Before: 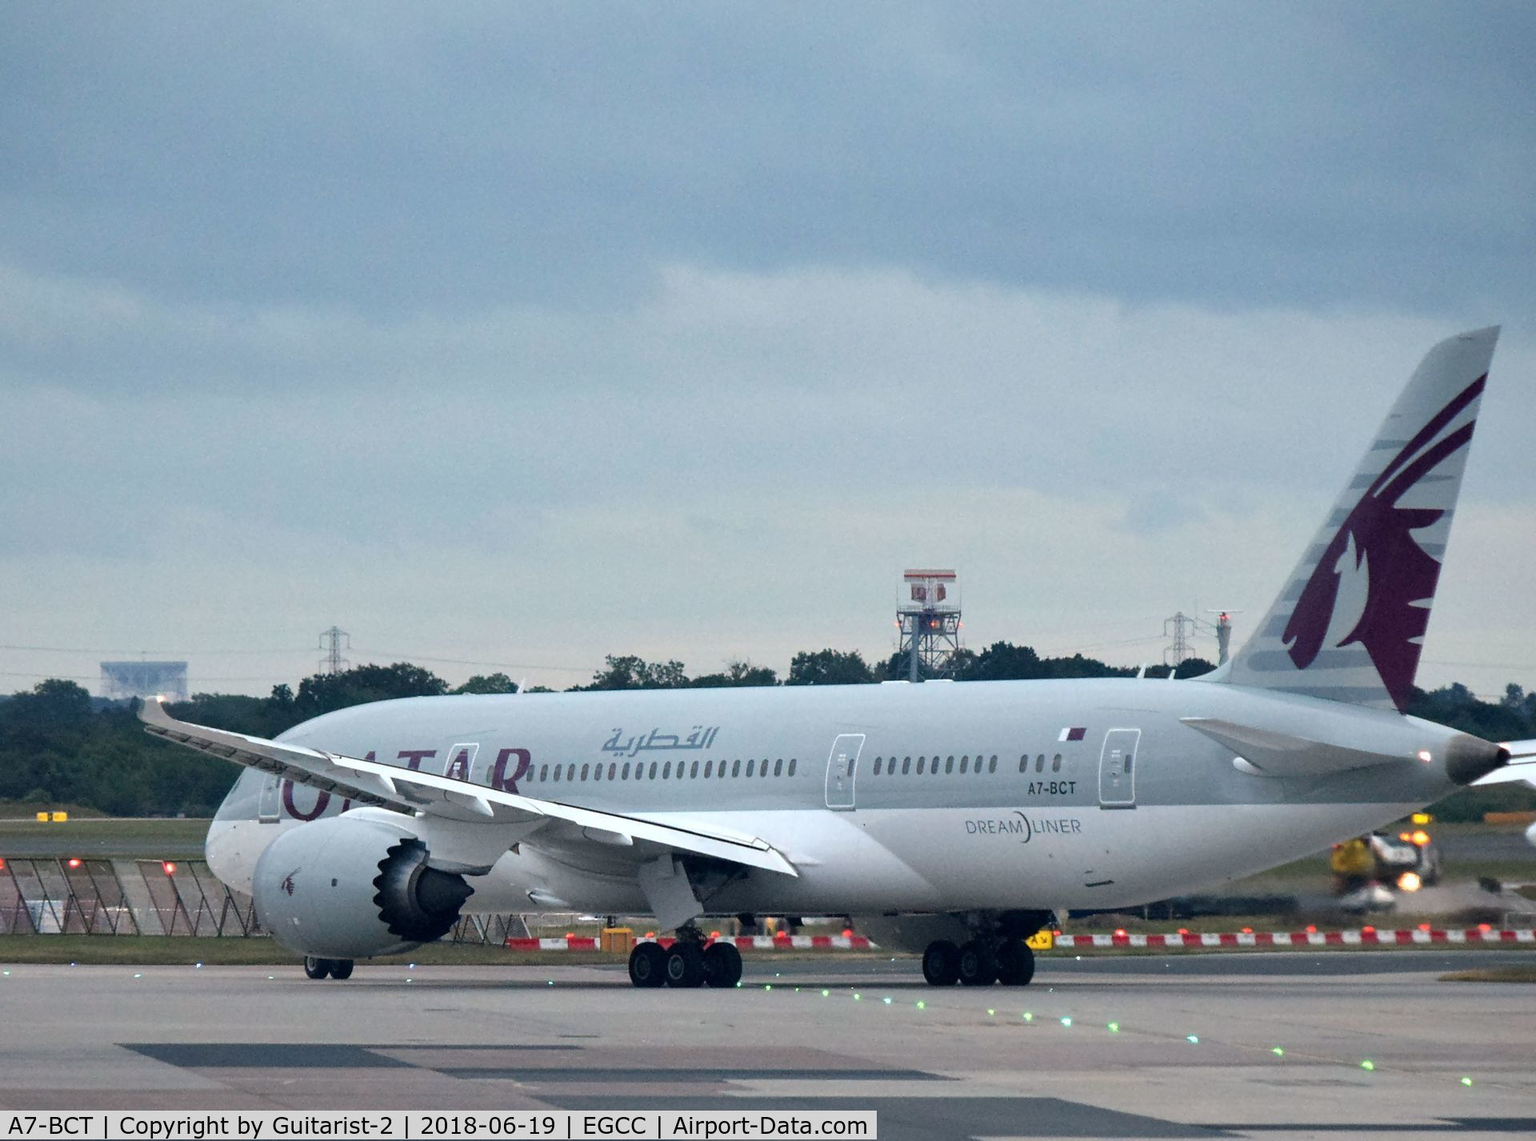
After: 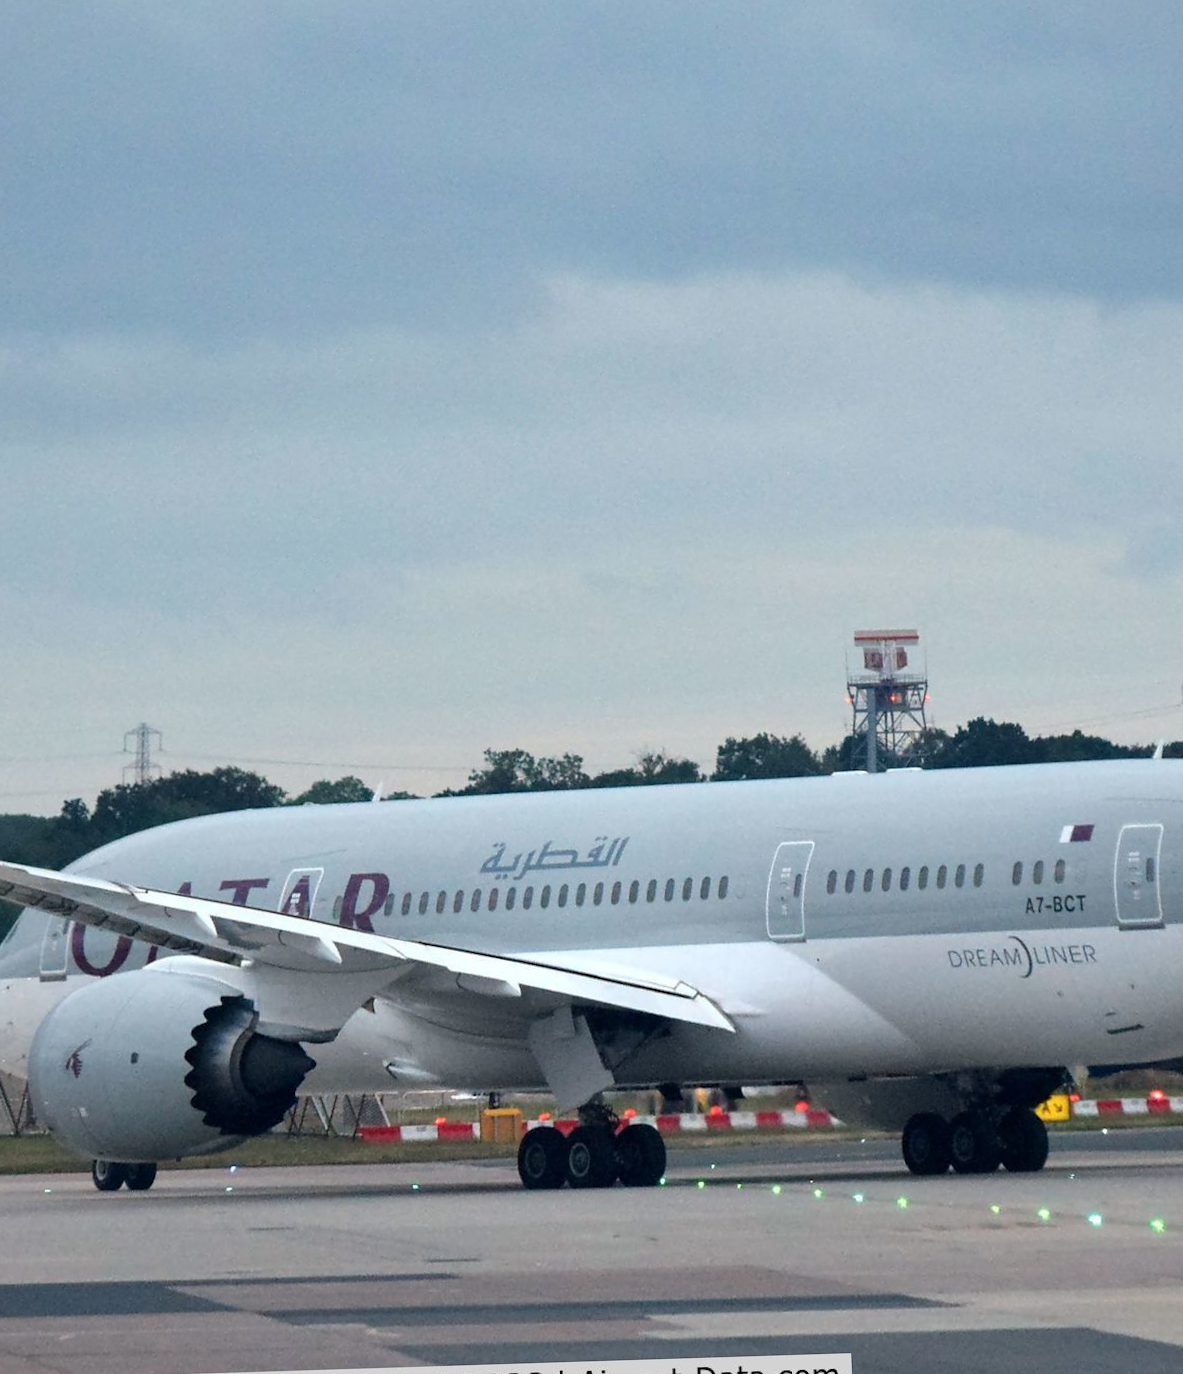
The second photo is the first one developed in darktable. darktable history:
crop and rotate: left 12.648%, right 20.685%
rotate and perspective: rotation -1.68°, lens shift (vertical) -0.146, crop left 0.049, crop right 0.912, crop top 0.032, crop bottom 0.96
